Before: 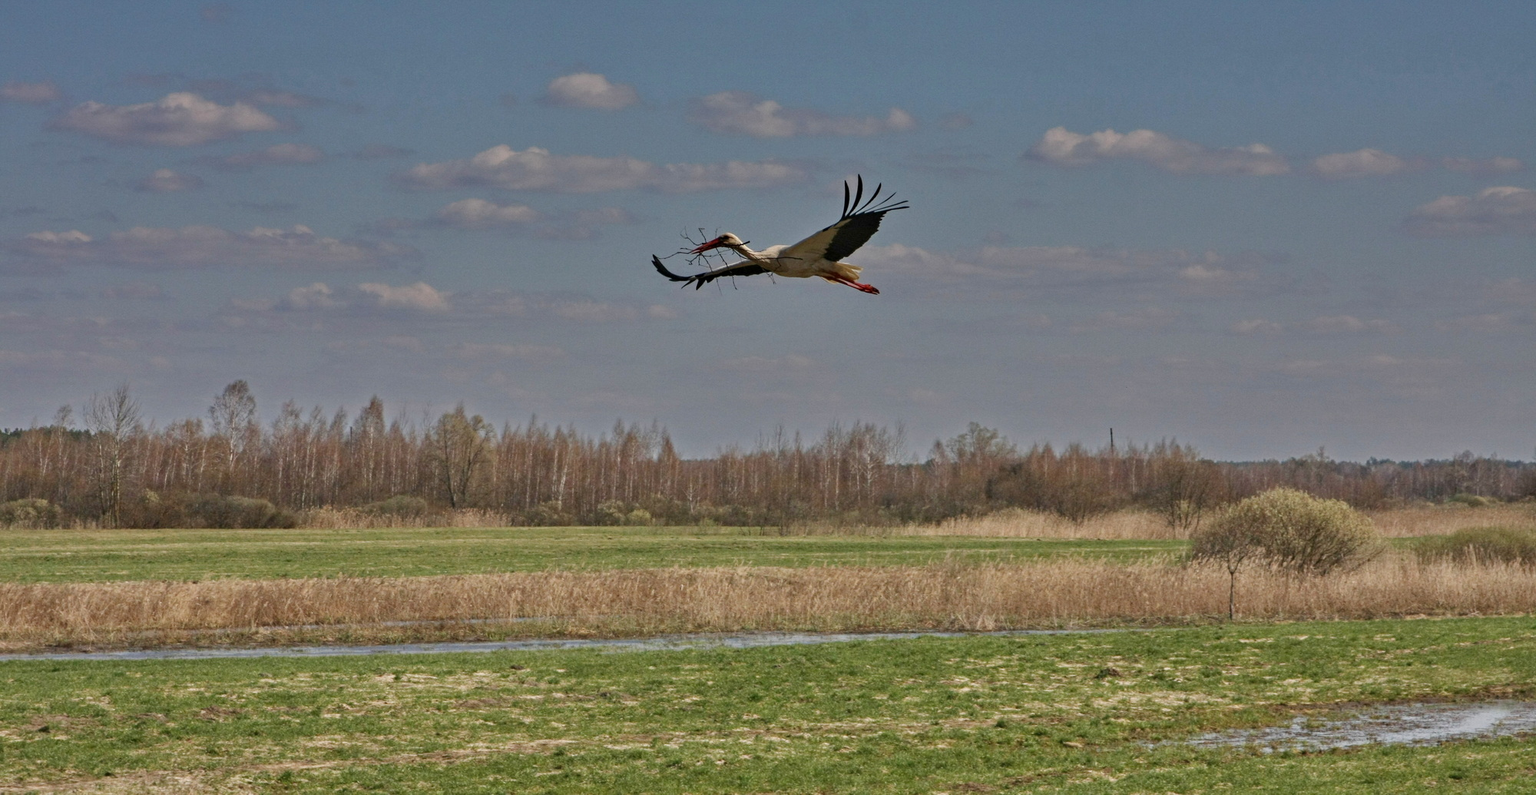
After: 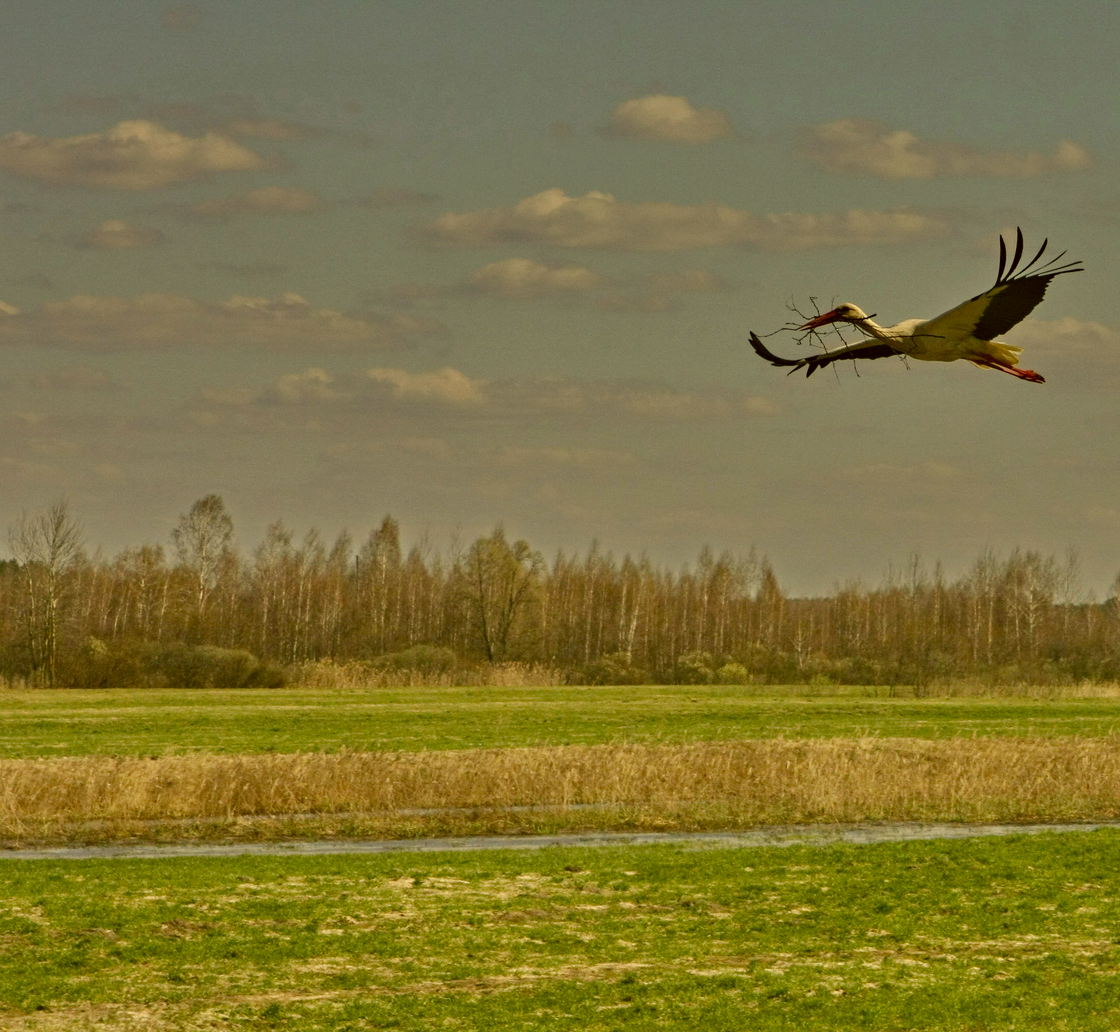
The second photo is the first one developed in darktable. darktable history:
crop: left 5.046%, right 38.352%
color correction: highlights a* 0.12, highlights b* 29.66, shadows a* -0.317, shadows b* 21.84
